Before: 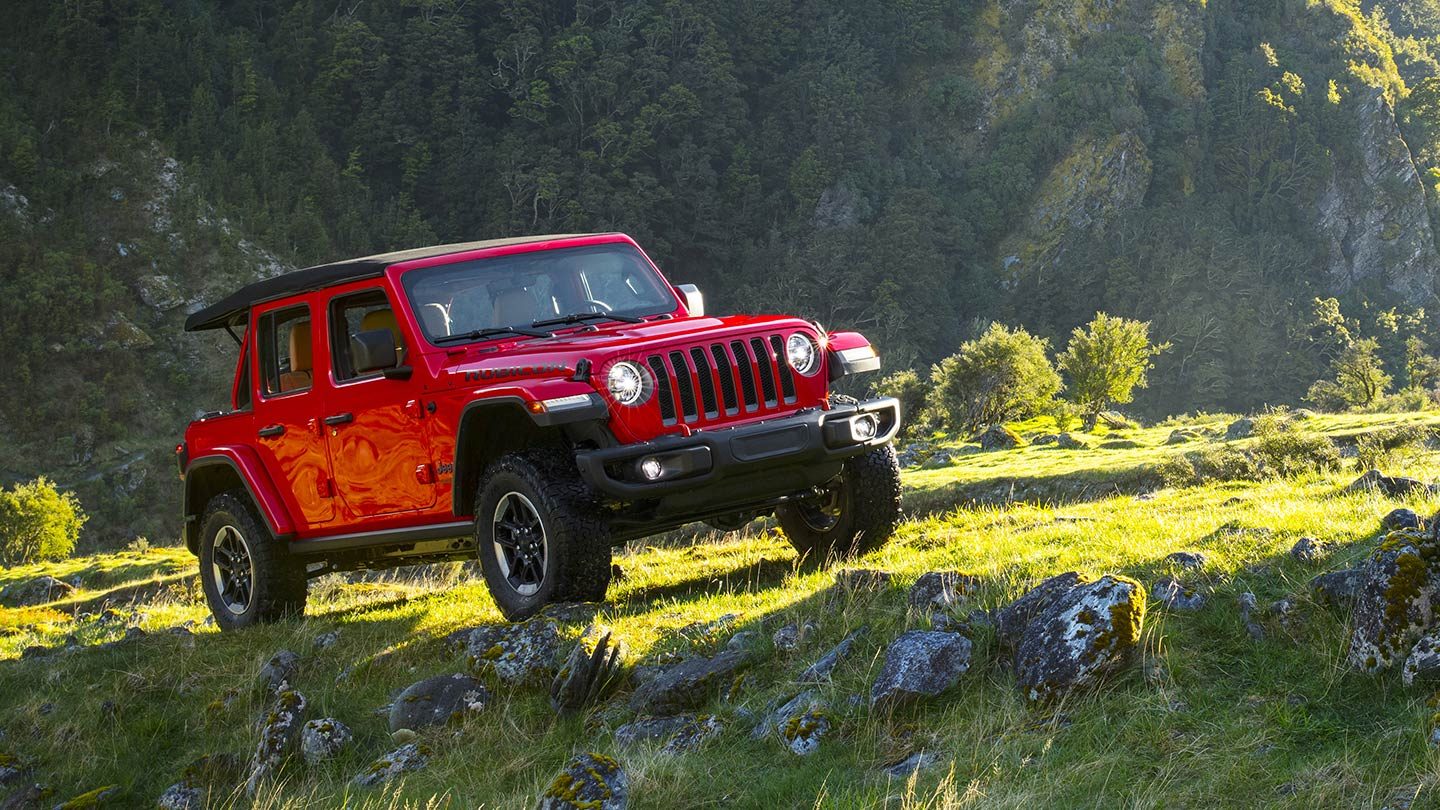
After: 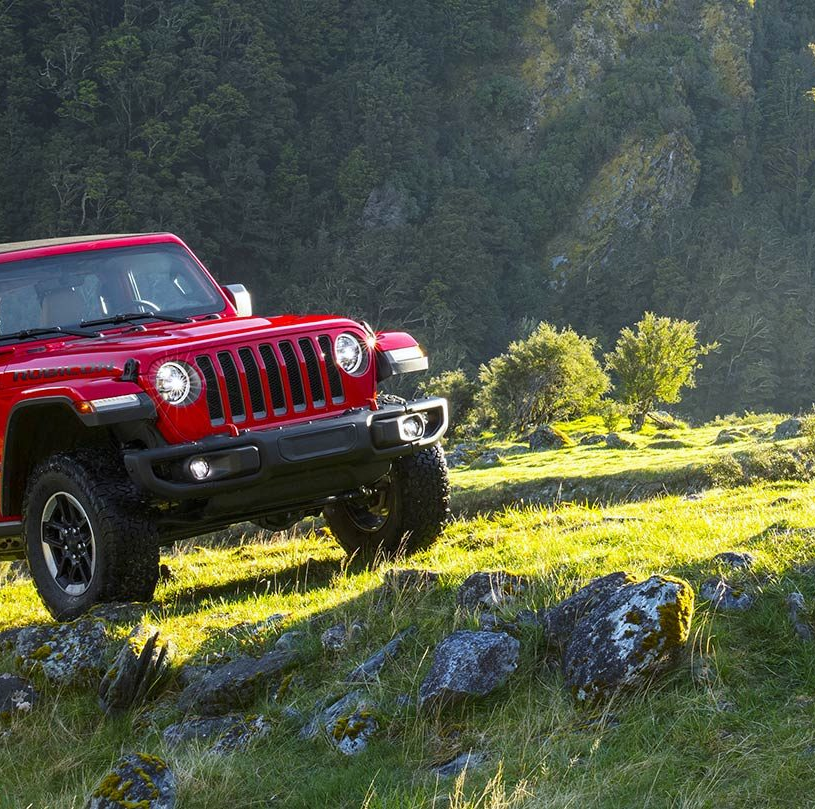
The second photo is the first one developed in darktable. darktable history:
crop: left 31.458%, top 0%, right 11.876%
white balance: red 0.988, blue 1.017
